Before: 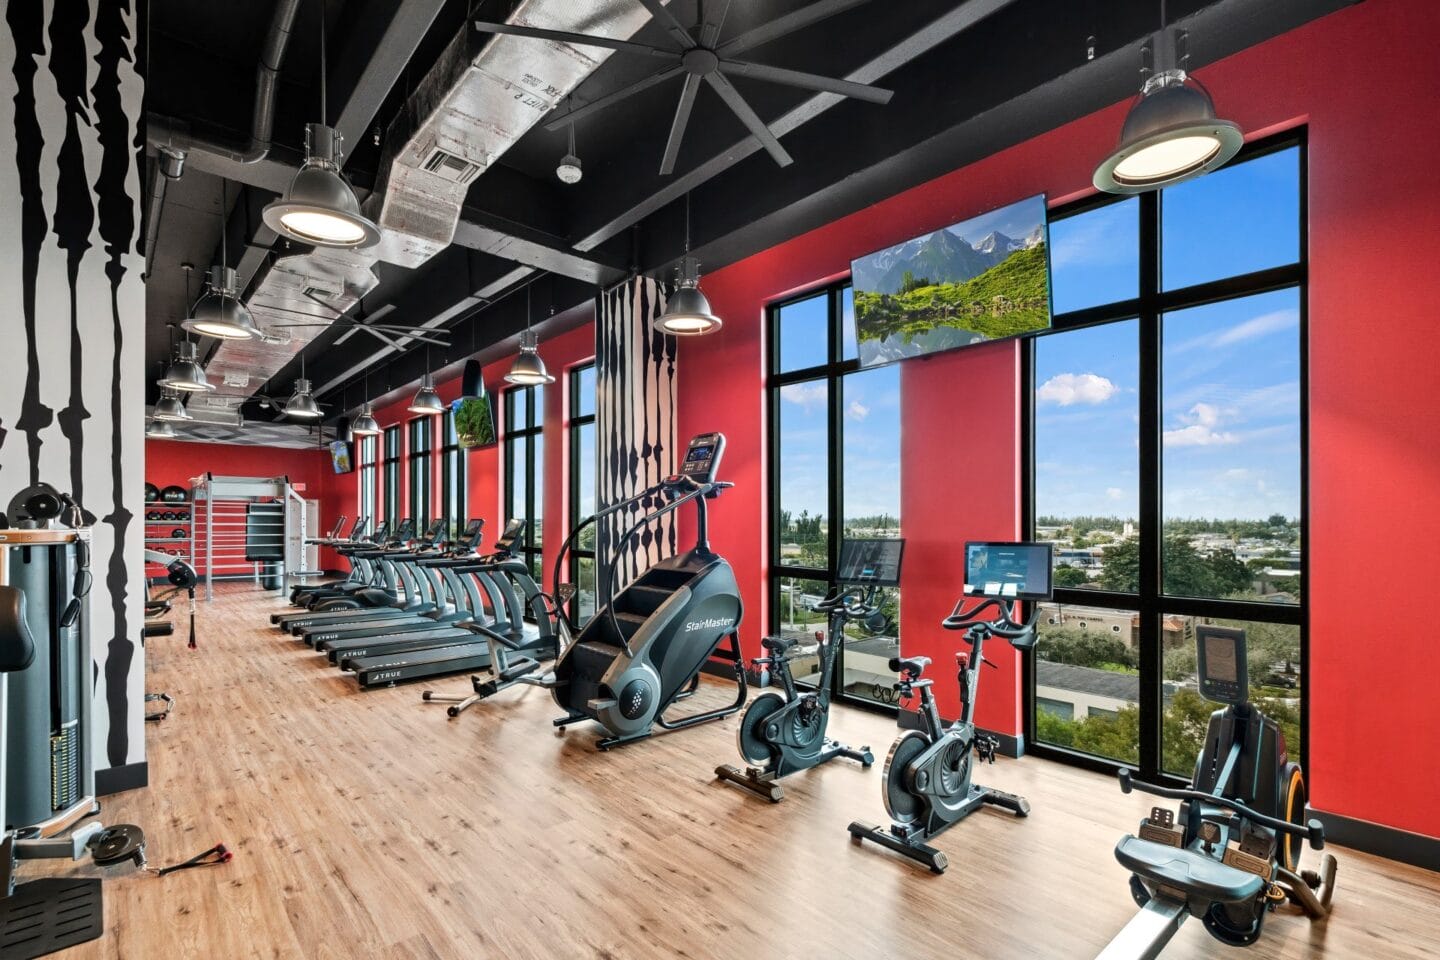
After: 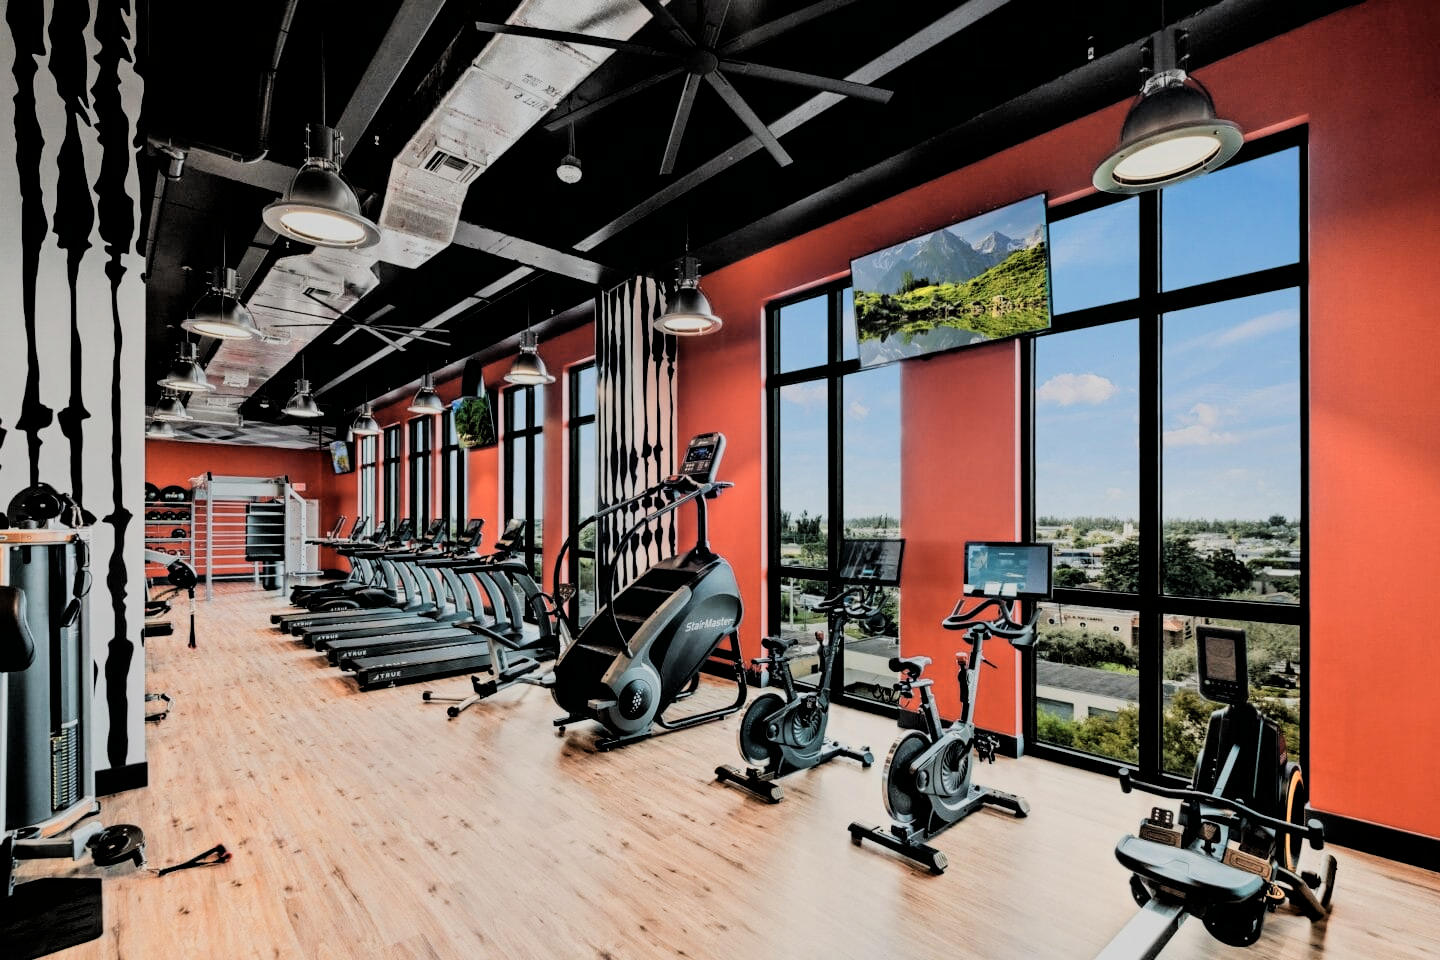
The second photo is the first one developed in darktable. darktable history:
color zones: curves: ch0 [(0.018, 0.548) (0.224, 0.64) (0.425, 0.447) (0.675, 0.575) (0.732, 0.579)]; ch1 [(0.066, 0.487) (0.25, 0.5) (0.404, 0.43) (0.75, 0.421) (0.956, 0.421)]; ch2 [(0.044, 0.561) (0.215, 0.465) (0.399, 0.544) (0.465, 0.548) (0.614, 0.447) (0.724, 0.43) (0.882, 0.623) (0.956, 0.632)]
filmic rgb: black relative exposure -3.21 EV, white relative exposure 7.02 EV, hardness 1.46, contrast 1.35
